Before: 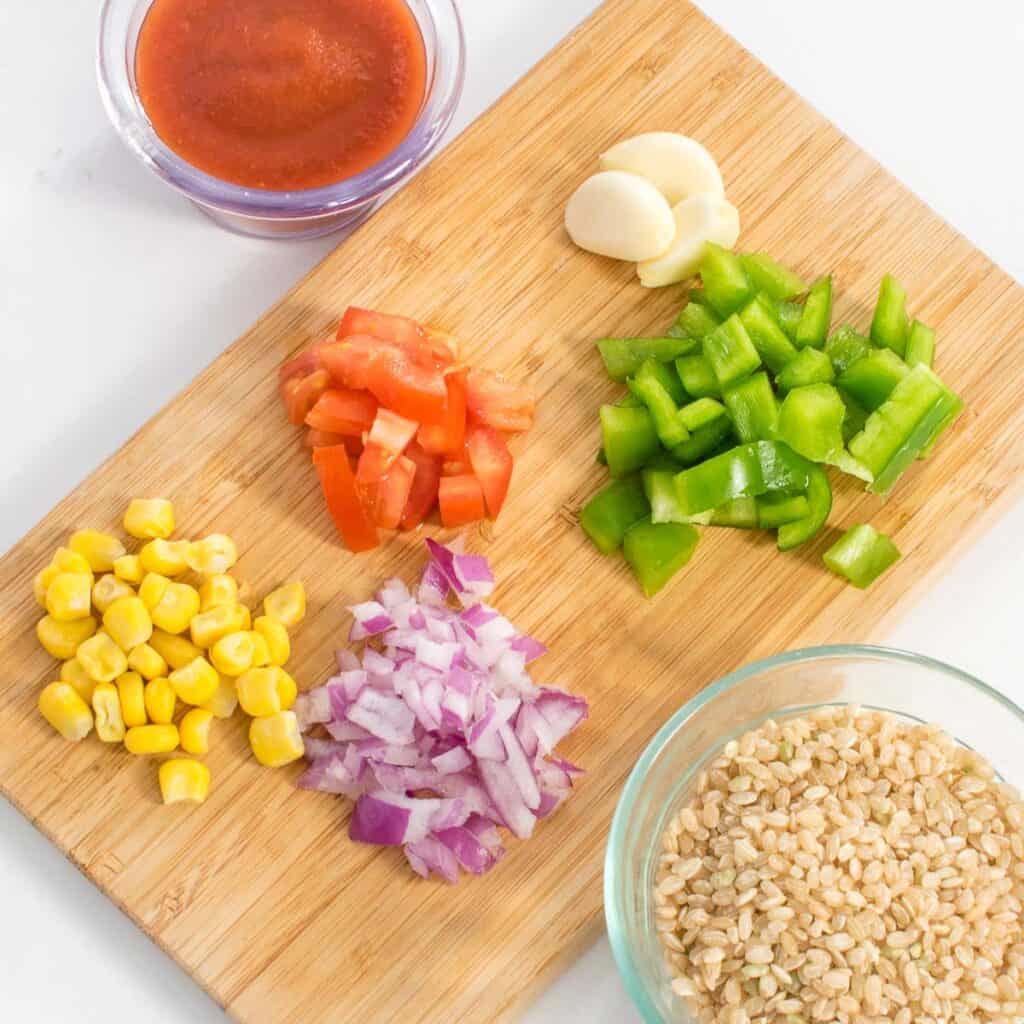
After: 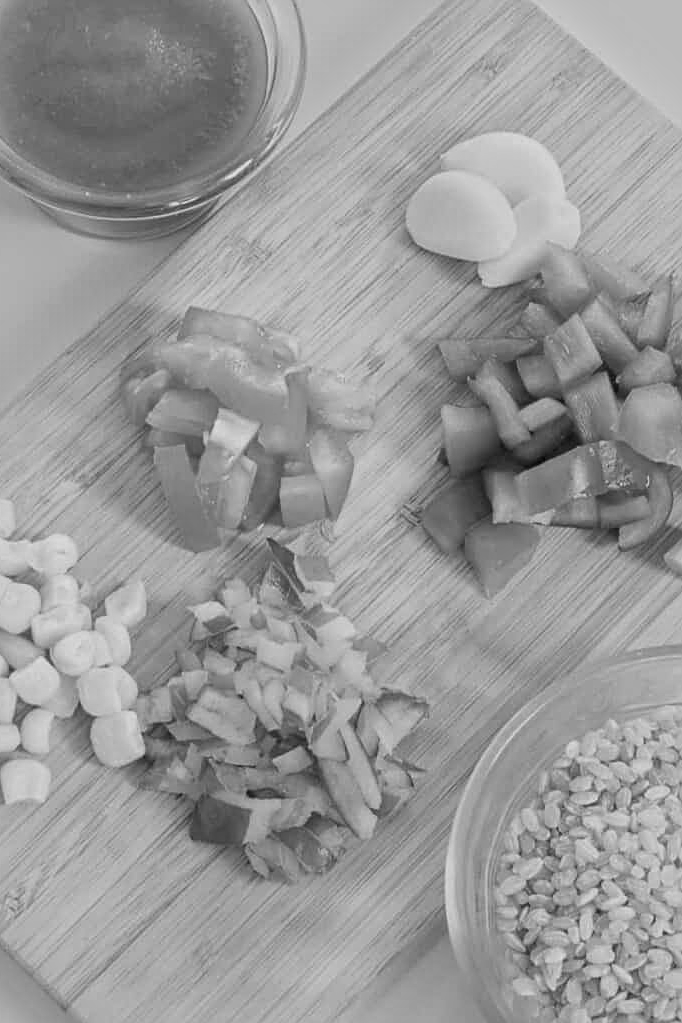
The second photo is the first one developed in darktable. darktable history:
crop and rotate: left 15.546%, right 17.787%
sharpen: on, module defaults
monochrome: a 79.32, b 81.83, size 1.1
